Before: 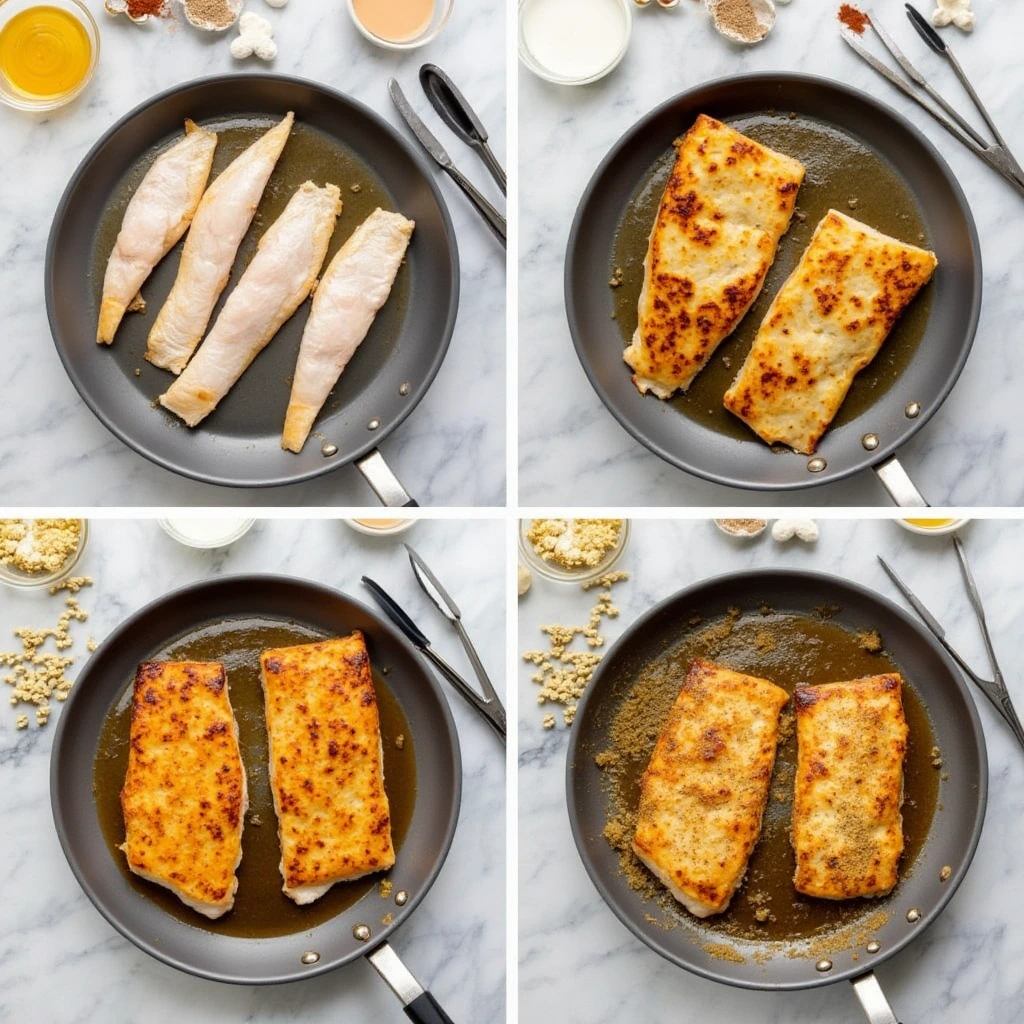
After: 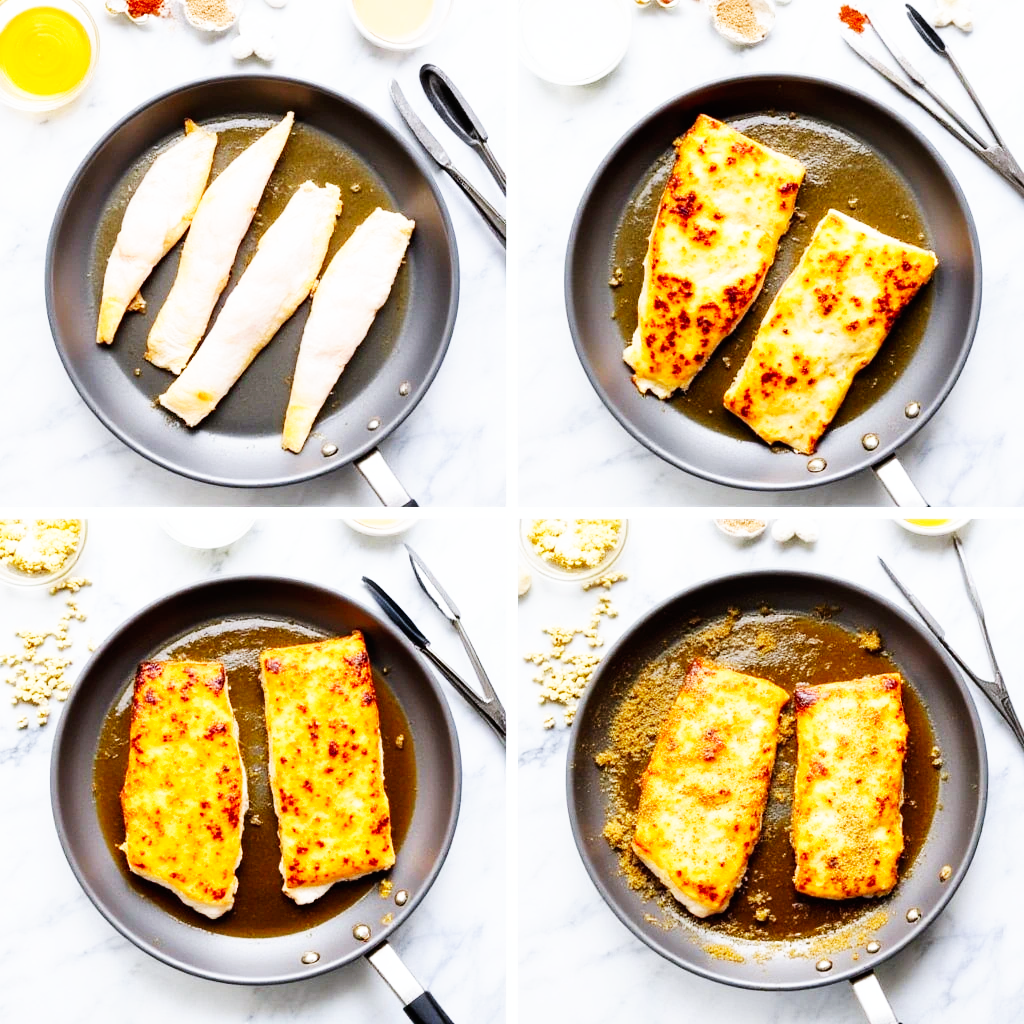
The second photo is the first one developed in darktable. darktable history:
base curve: curves: ch0 [(0, 0) (0.007, 0.004) (0.027, 0.03) (0.046, 0.07) (0.207, 0.54) (0.442, 0.872) (0.673, 0.972) (1, 1)], preserve colors none
contrast equalizer: y [[0.5 ×6], [0.5 ×6], [0.5, 0.5, 0.501, 0.545, 0.707, 0.863], [0 ×6], [0 ×6]]
white balance: red 0.984, blue 1.059
